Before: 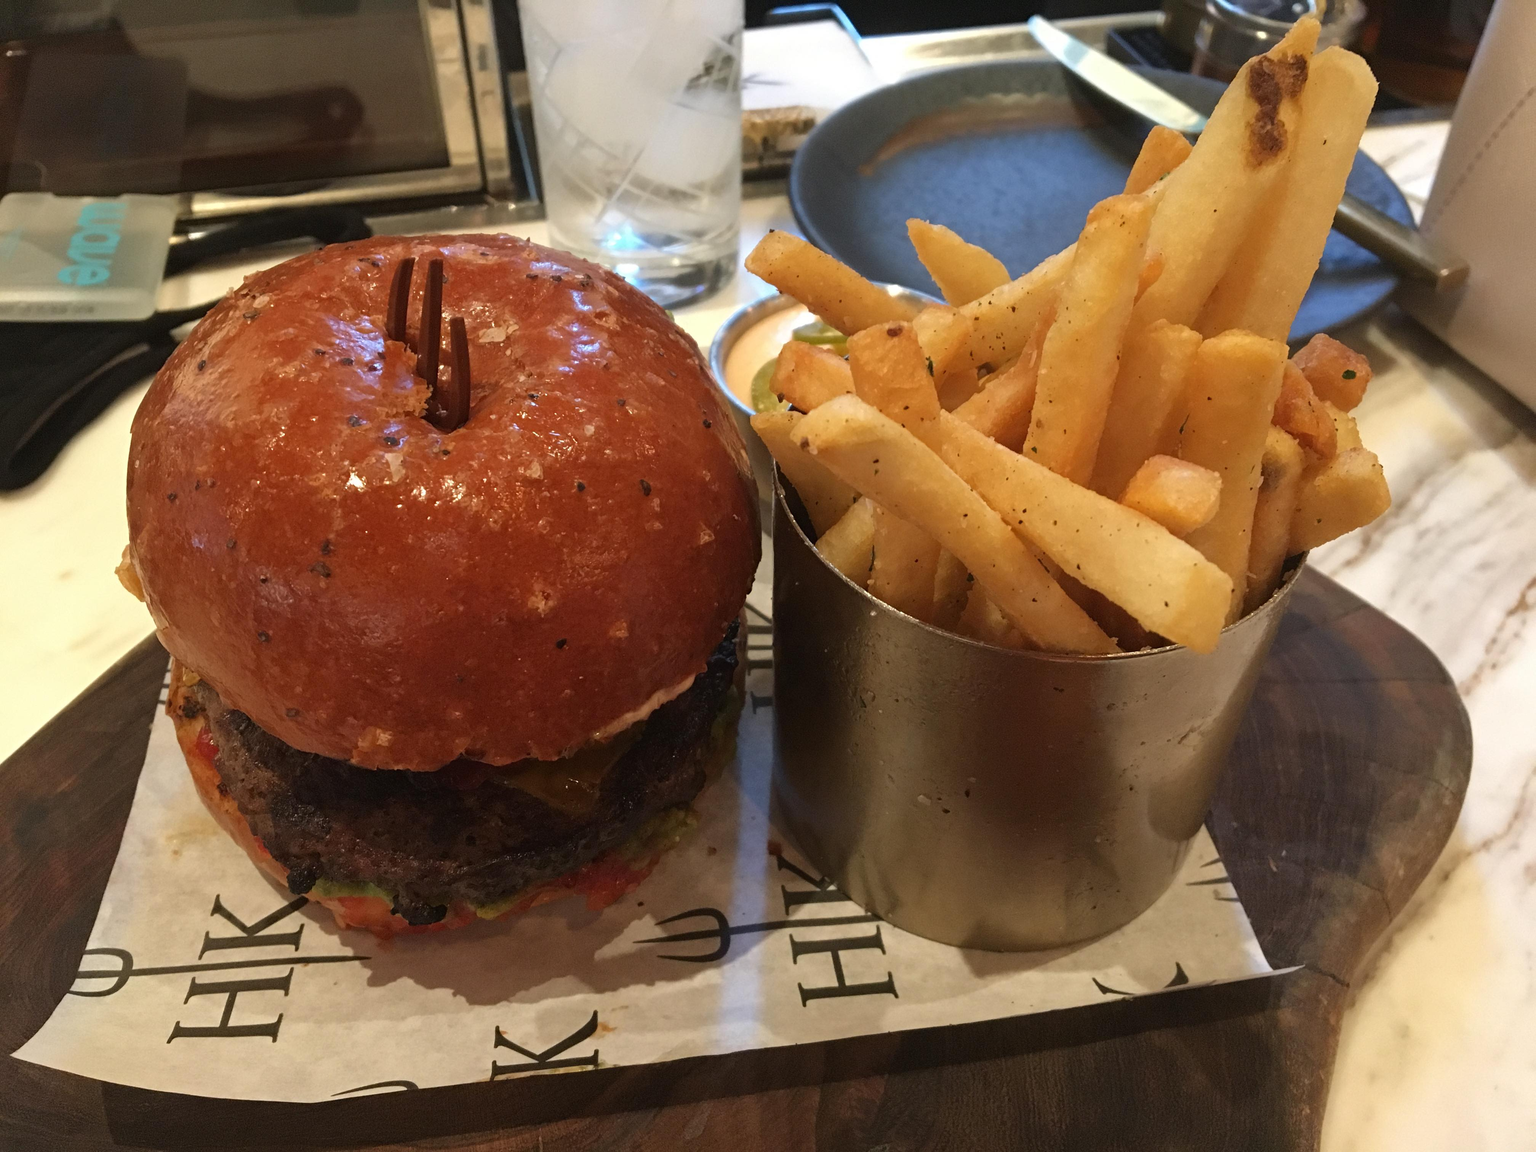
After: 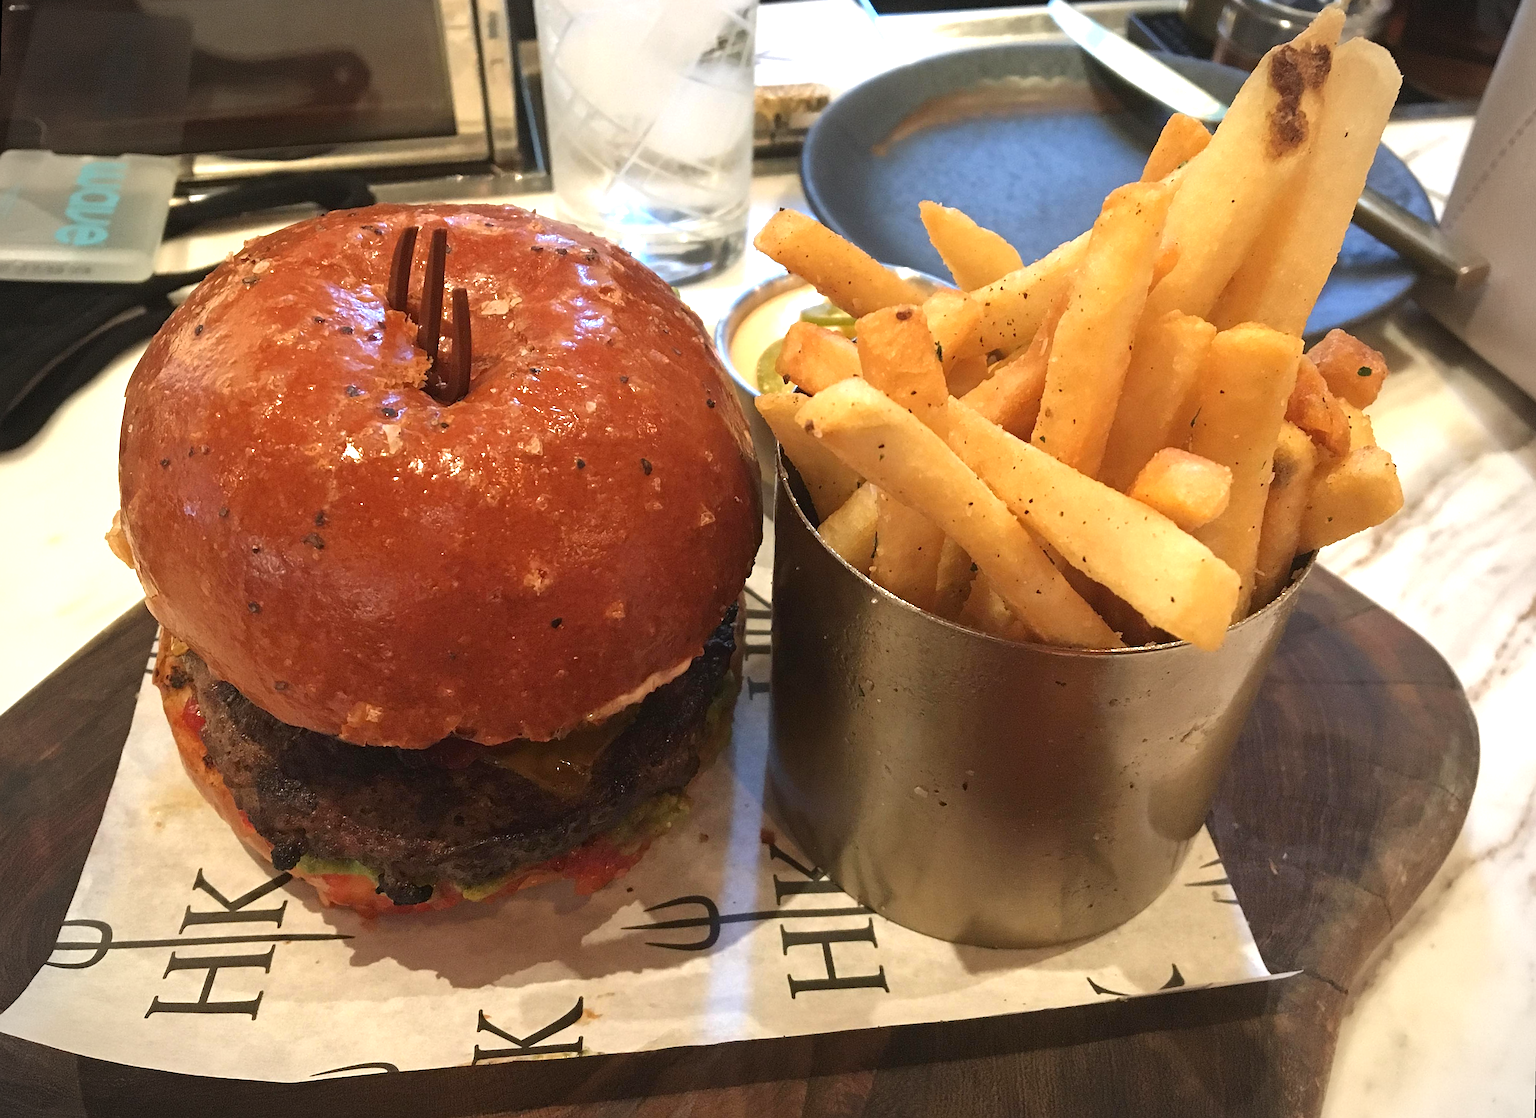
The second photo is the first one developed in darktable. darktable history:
exposure: black level correction 0, exposure 0.7 EV, compensate exposure bias true, compensate highlight preservation false
rotate and perspective: rotation 1.57°, crop left 0.018, crop right 0.982, crop top 0.039, crop bottom 0.961
vignetting: on, module defaults
sharpen: on, module defaults
tone equalizer: -8 EV 0.06 EV, smoothing diameter 25%, edges refinement/feathering 10, preserve details guided filter
